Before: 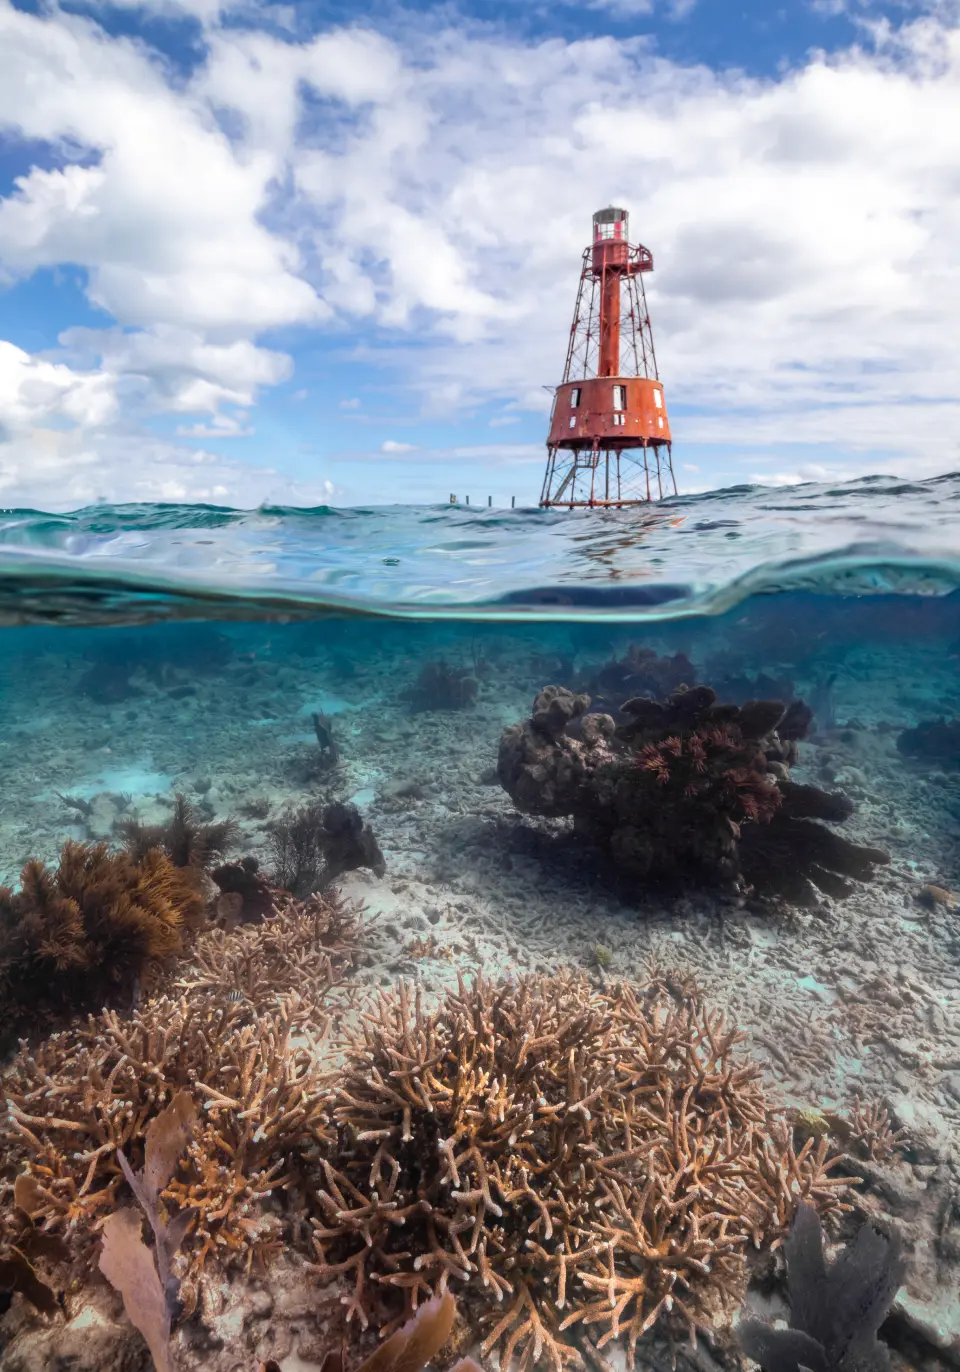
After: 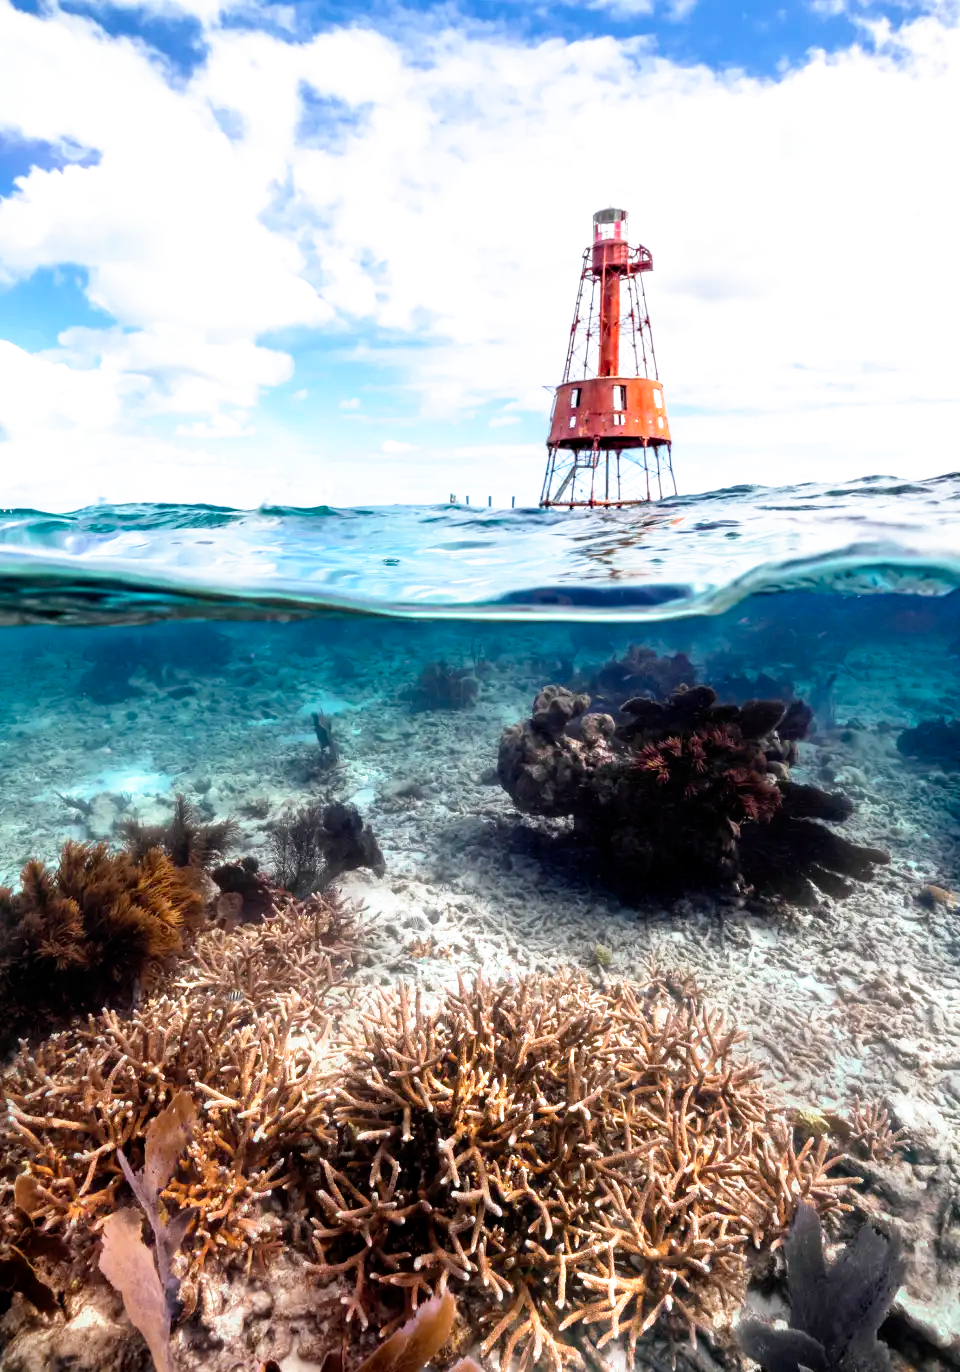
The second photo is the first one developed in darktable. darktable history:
filmic rgb: black relative exposure -8.7 EV, white relative exposure 2.7 EV, threshold 3 EV, target black luminance 0%, hardness 6.25, latitude 76.53%, contrast 1.326, shadows ↔ highlights balance -0.349%, preserve chrominance no, color science v4 (2020), enable highlight reconstruction true
exposure: black level correction 0, exposure 0.6 EV, compensate highlight preservation false
